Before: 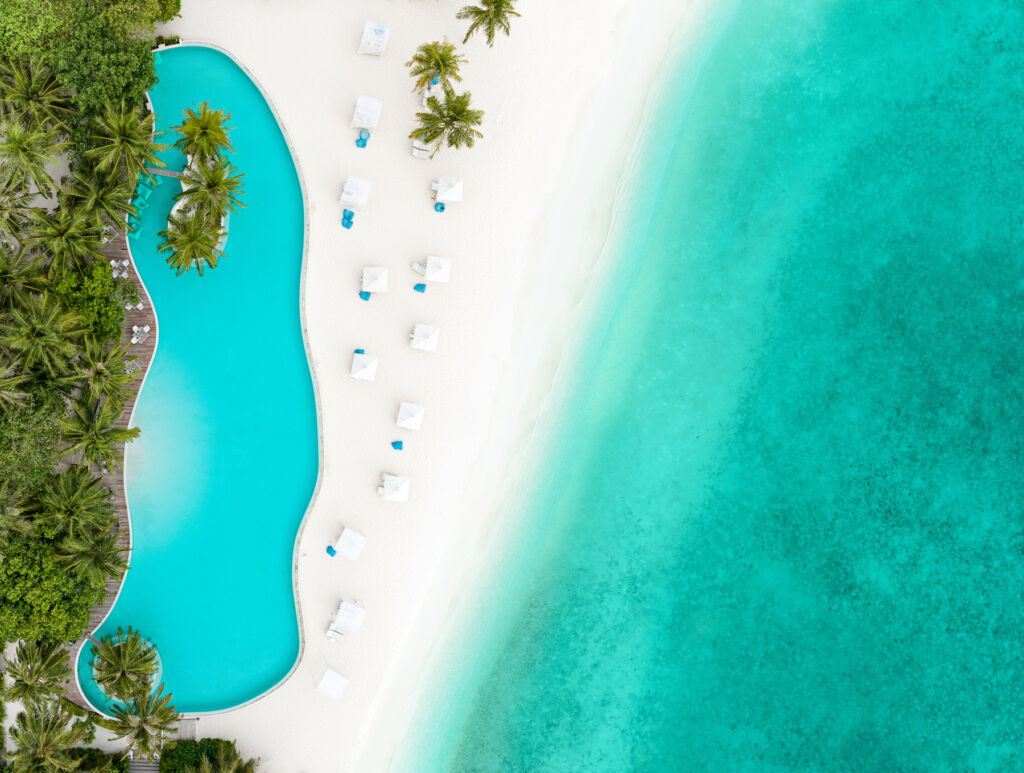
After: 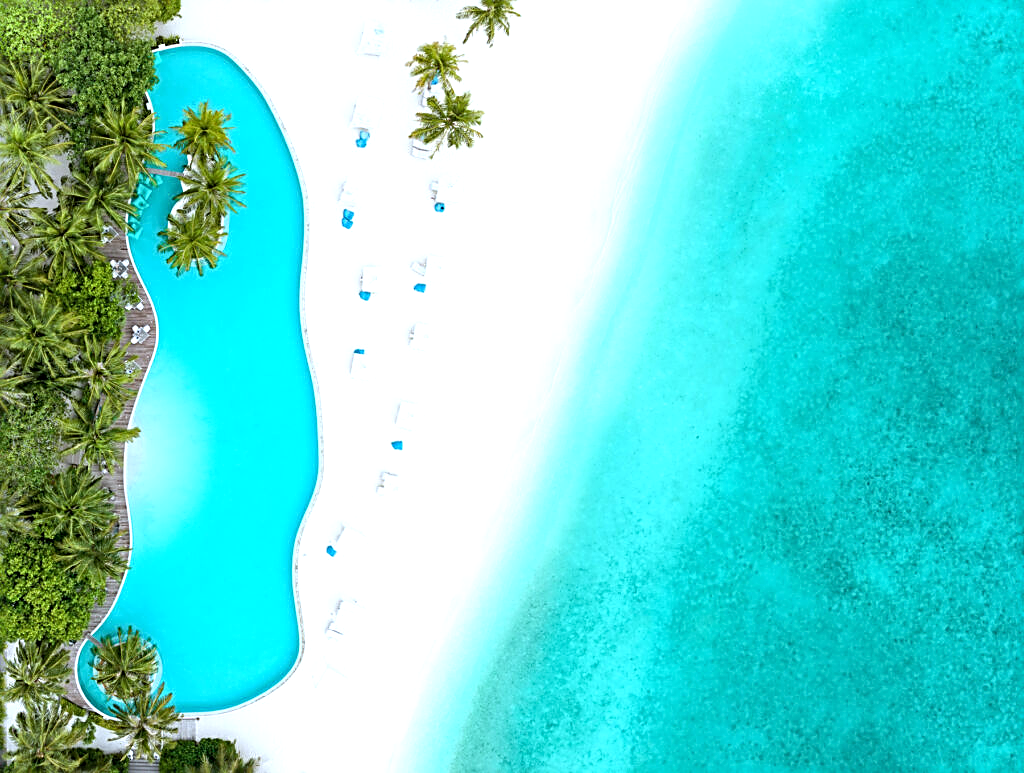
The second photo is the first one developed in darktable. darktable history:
exposure: black level correction 0.001, exposure 0.5 EV, compensate exposure bias true, compensate highlight preservation false
white balance: red 0.924, blue 1.095
sharpen: radius 2.531, amount 0.628
